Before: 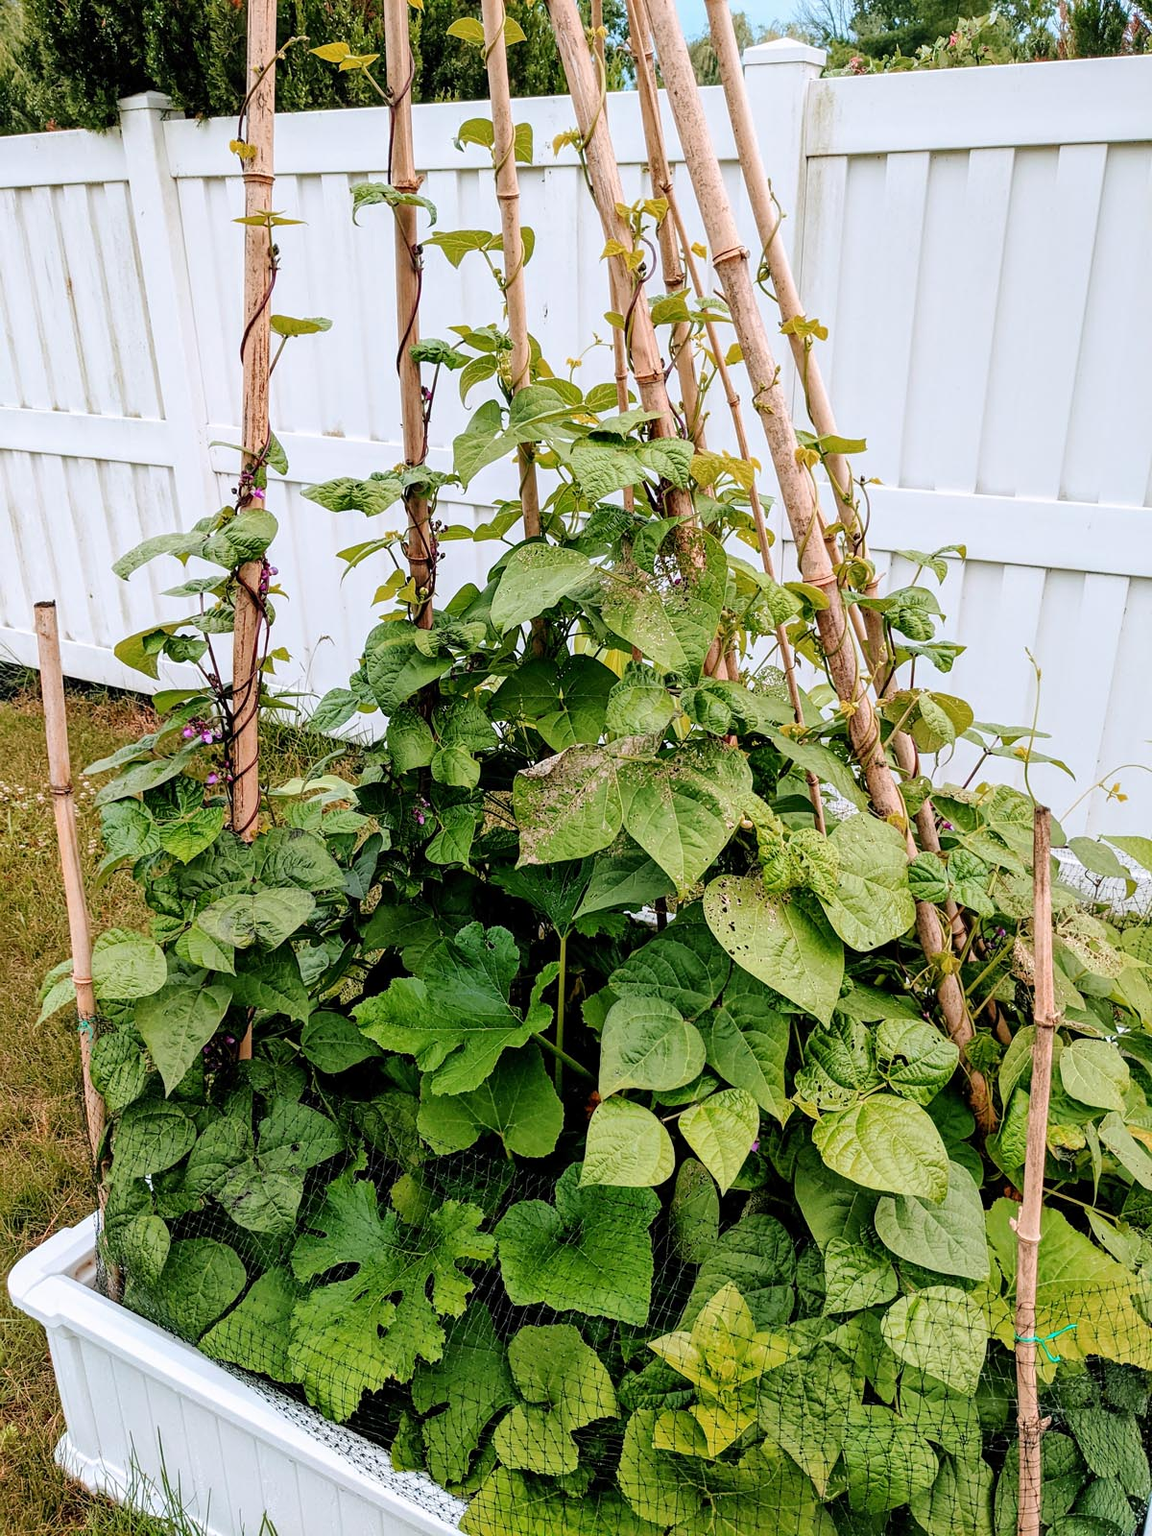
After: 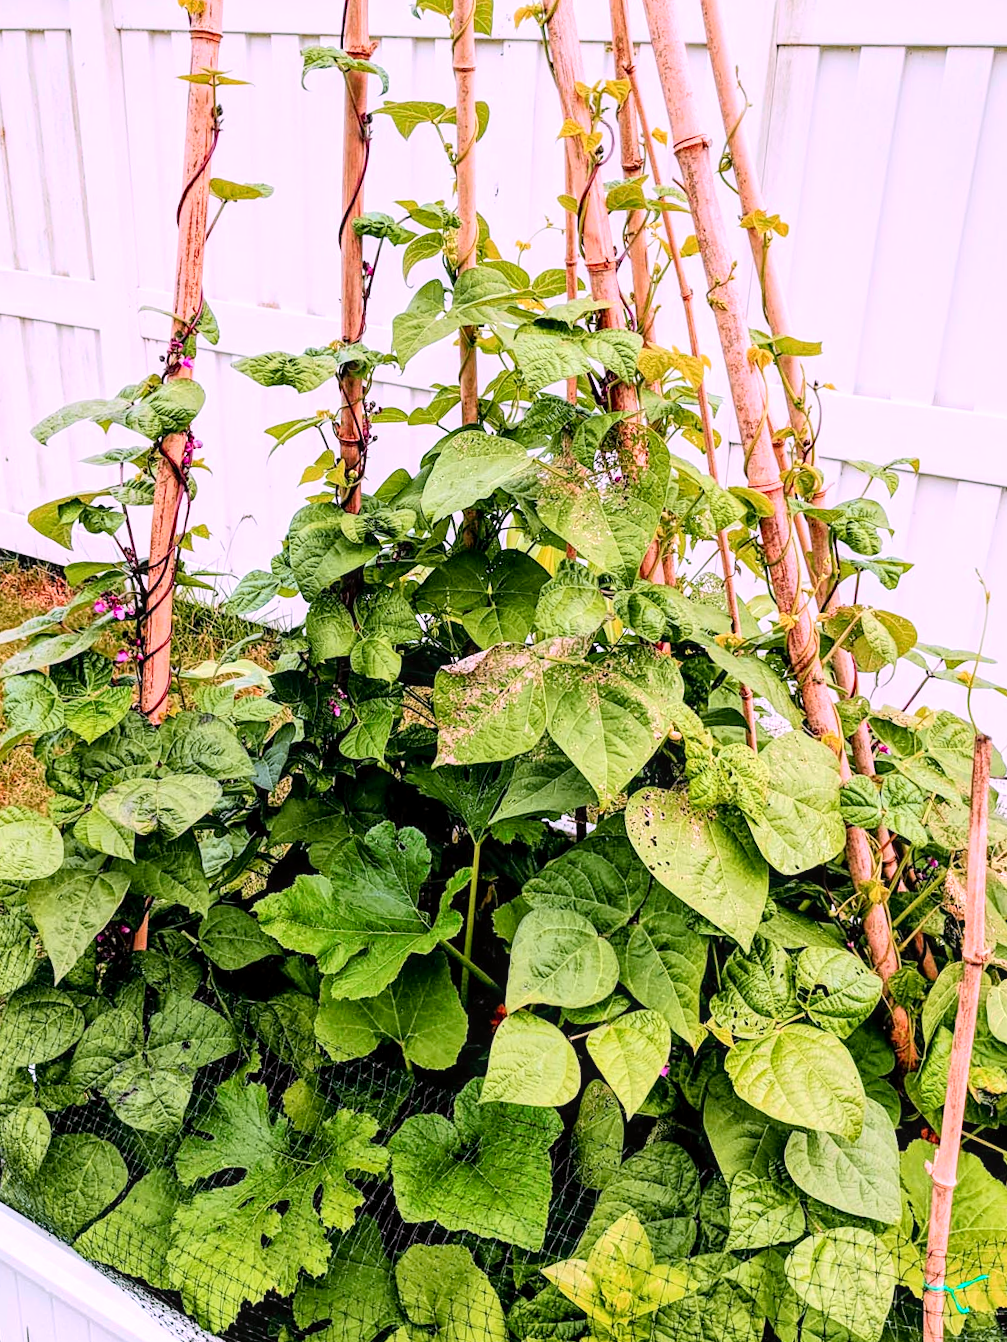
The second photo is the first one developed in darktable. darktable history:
white balance: red 1.066, blue 1.119
tone curve: curves: ch0 [(0, 0.005) (0.103, 0.097) (0.18, 0.22) (0.4, 0.485) (0.5, 0.612) (0.668, 0.787) (0.823, 0.894) (1, 0.971)]; ch1 [(0, 0) (0.172, 0.123) (0.324, 0.253) (0.396, 0.388) (0.478, 0.461) (0.499, 0.498) (0.522, 0.528) (0.609, 0.686) (0.704, 0.818) (1, 1)]; ch2 [(0, 0) (0.411, 0.424) (0.496, 0.501) (0.515, 0.514) (0.555, 0.585) (0.641, 0.69) (1, 1)], color space Lab, independent channels, preserve colors none
local contrast: highlights 99%, shadows 86%, detail 160%, midtone range 0.2
crop and rotate: angle -3.27°, left 5.211%, top 5.211%, right 4.607%, bottom 4.607%
